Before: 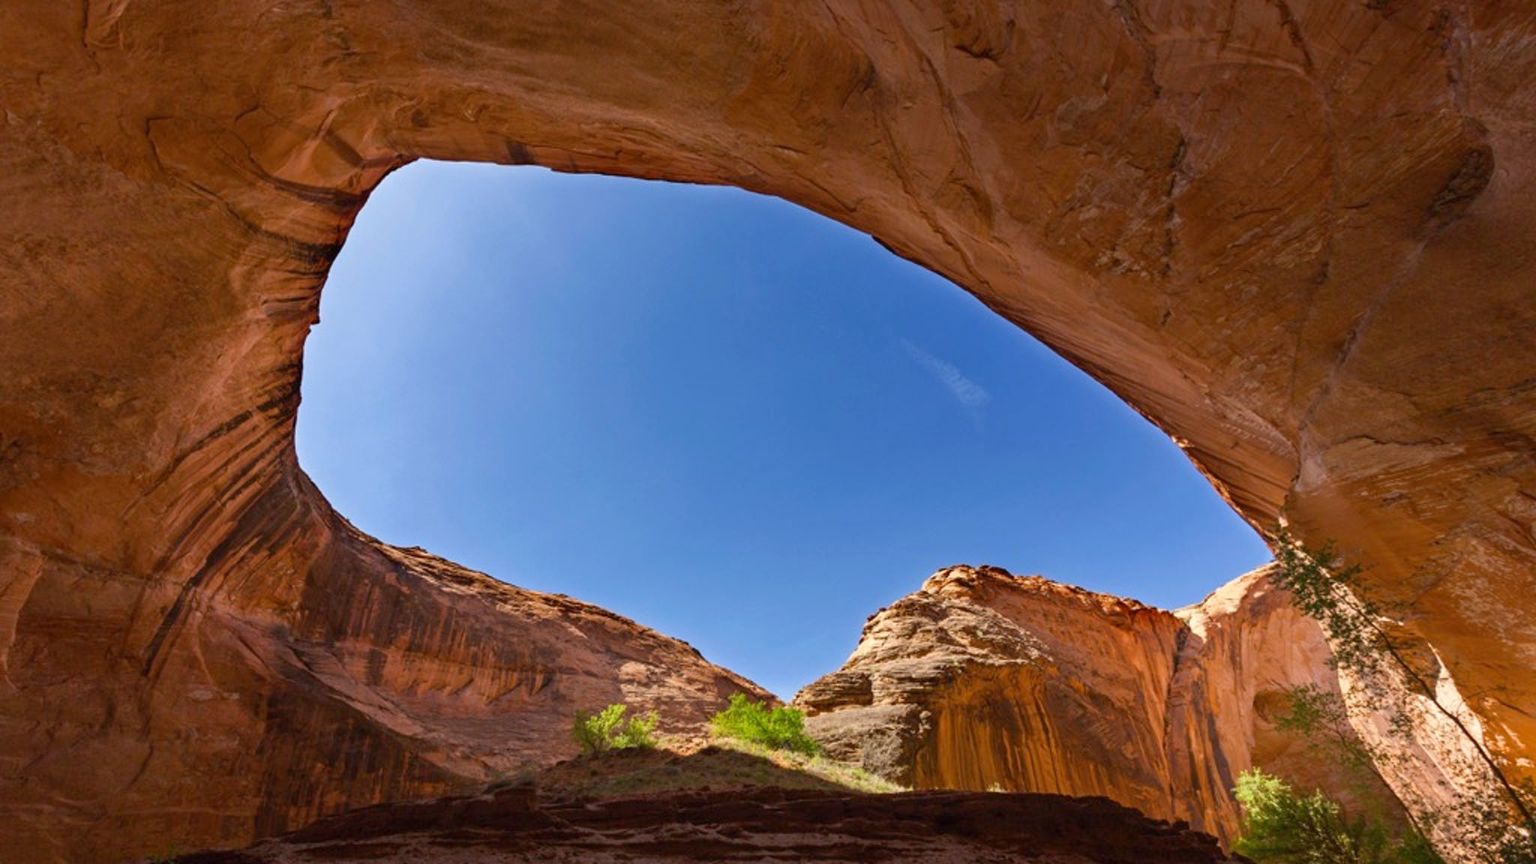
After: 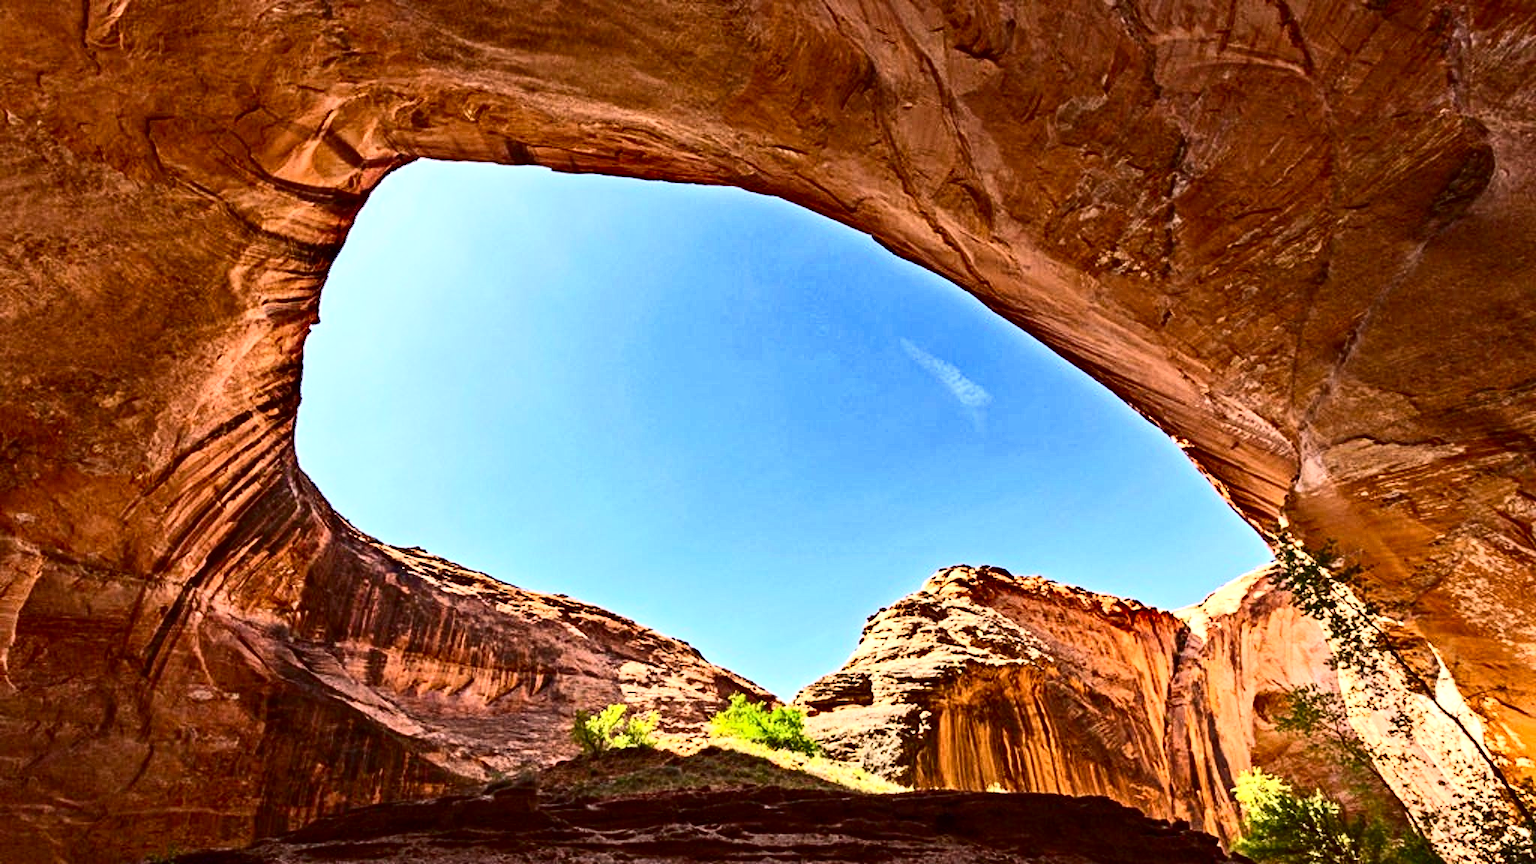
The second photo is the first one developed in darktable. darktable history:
contrast brightness saturation: contrast 0.4, brightness 0.1, saturation 0.21
exposure: exposure 0.648 EV, compensate highlight preservation false
contrast equalizer: octaves 7, y [[0.5, 0.542, 0.583, 0.625, 0.667, 0.708], [0.5 ×6], [0.5 ×6], [0 ×6], [0 ×6]]
